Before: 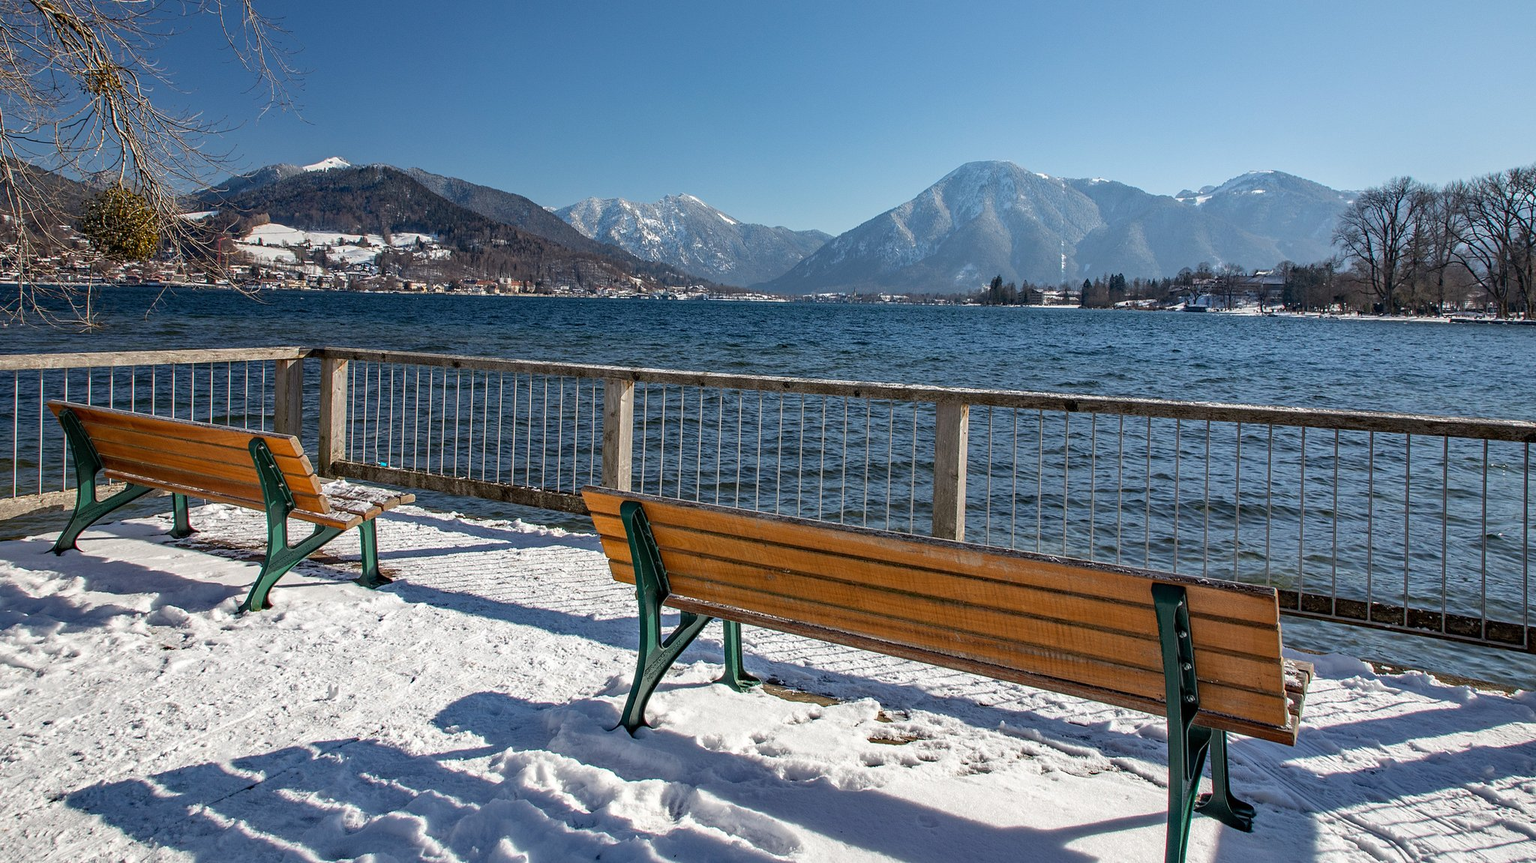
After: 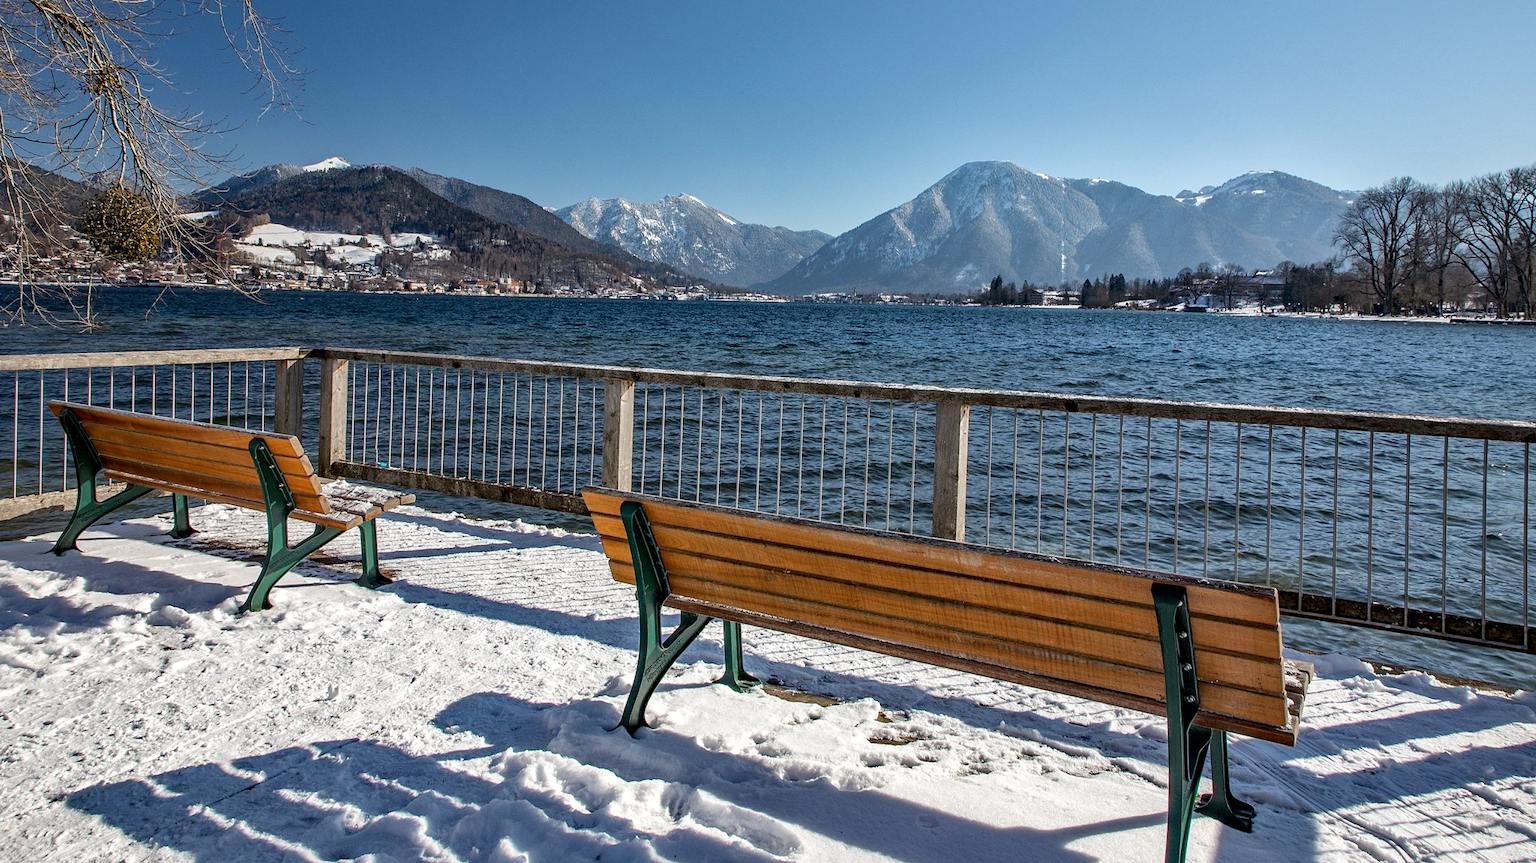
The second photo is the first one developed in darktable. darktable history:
local contrast: mode bilateral grid, contrast 20, coarseness 51, detail 143%, midtone range 0.2
